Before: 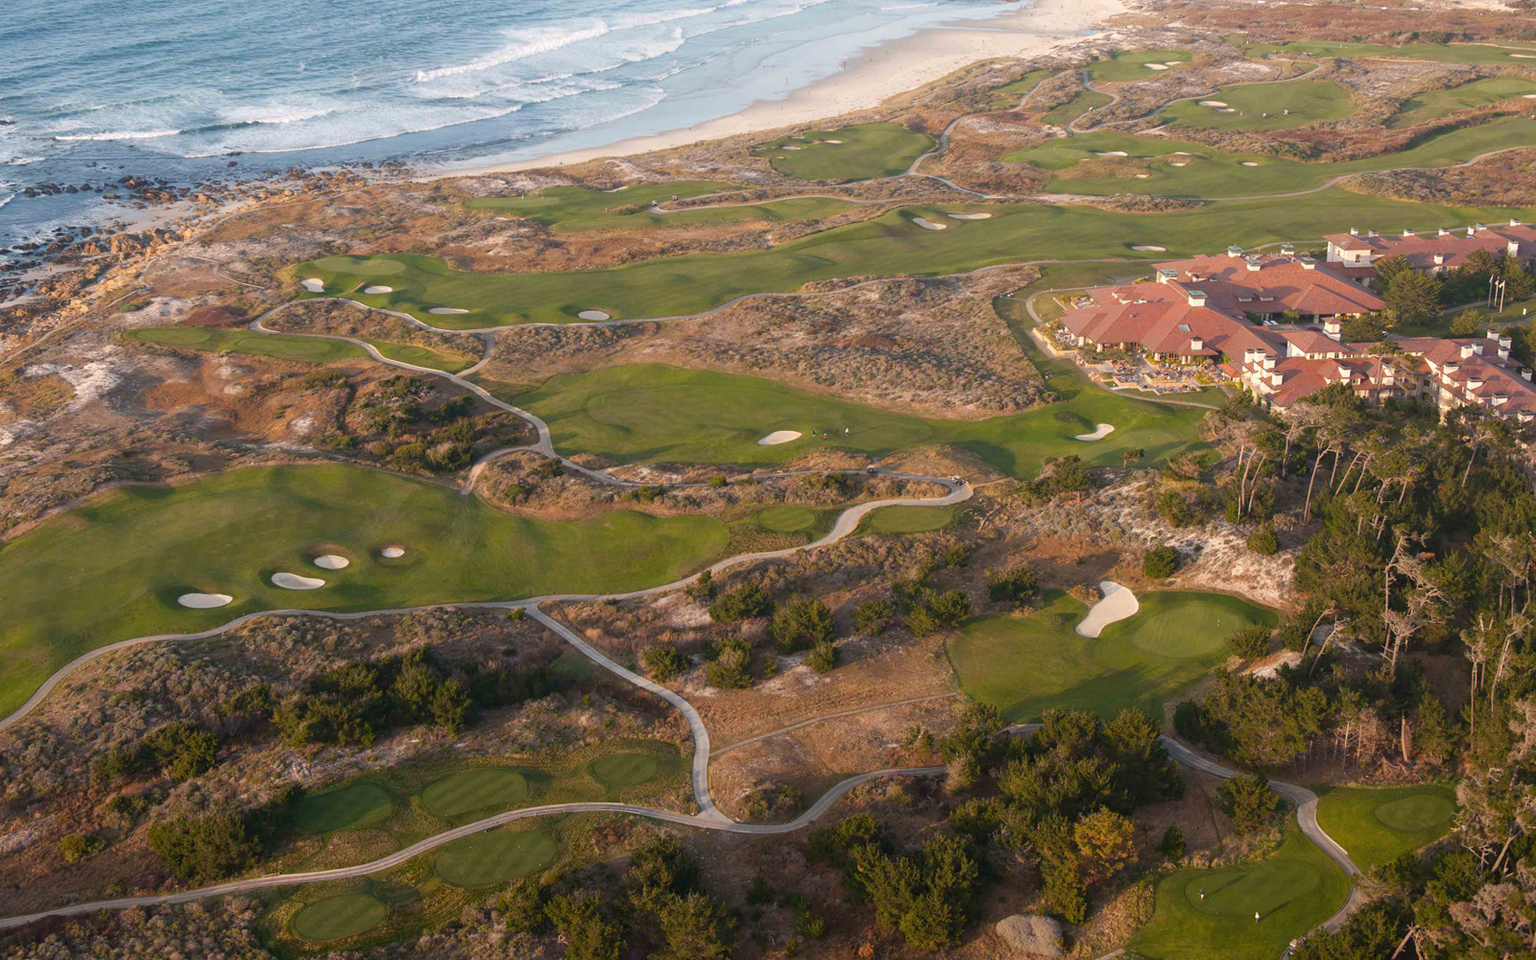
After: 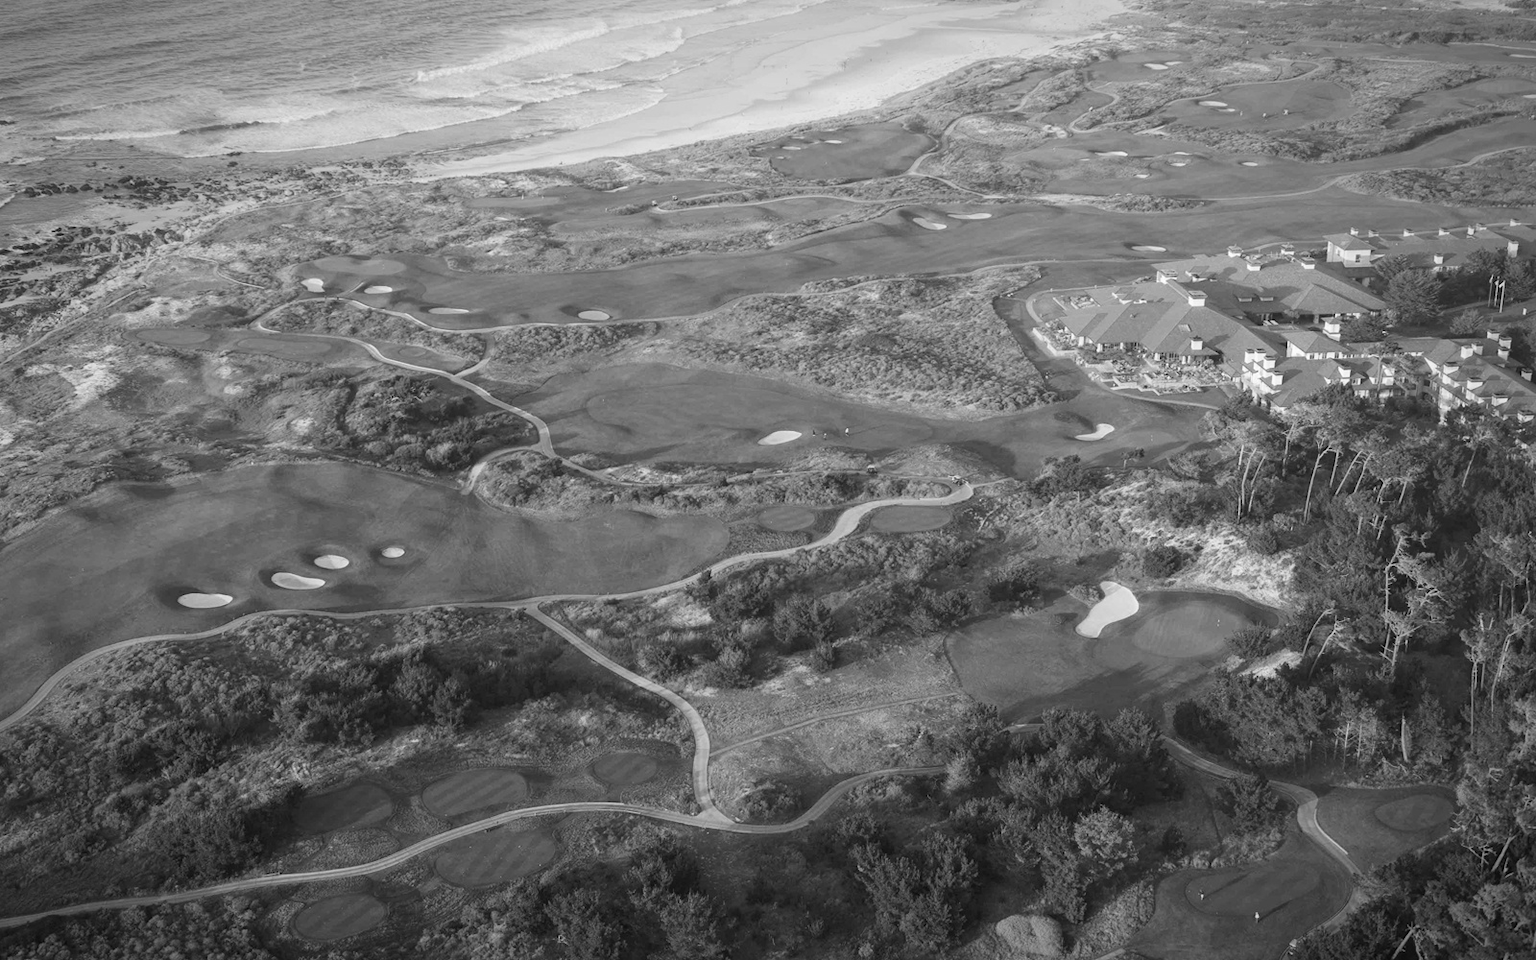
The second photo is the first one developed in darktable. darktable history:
monochrome: a 16.01, b -2.65, highlights 0.52
exposure: exposure 0.367 EV, compensate highlight preservation false
vignetting: automatic ratio true
tone curve: curves: ch0 [(0, 0.014) (0.036, 0.047) (0.15, 0.156) (0.27, 0.258) (0.511, 0.506) (0.761, 0.741) (1, 0.919)]; ch1 [(0, 0) (0.179, 0.173) (0.322, 0.32) (0.429, 0.431) (0.502, 0.5) (0.519, 0.522) (0.562, 0.575) (0.631, 0.65) (0.72, 0.692) (1, 1)]; ch2 [(0, 0) (0.29, 0.295) (0.404, 0.436) (0.497, 0.498) (0.533, 0.556) (0.599, 0.607) (0.696, 0.707) (1, 1)], color space Lab, independent channels, preserve colors none
